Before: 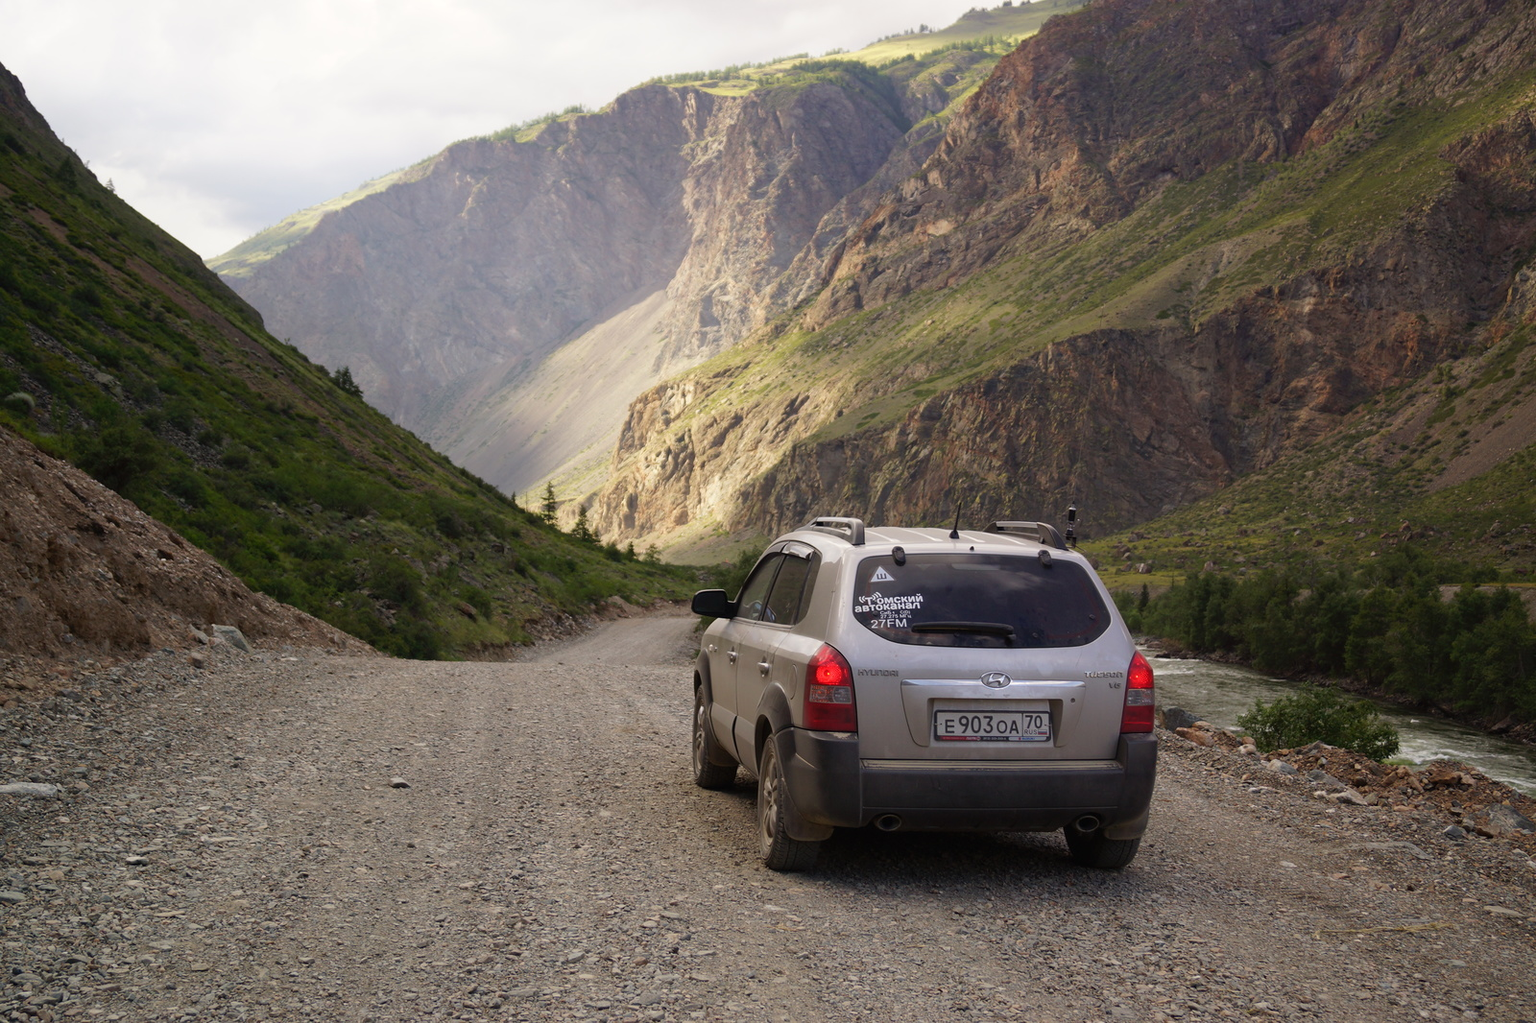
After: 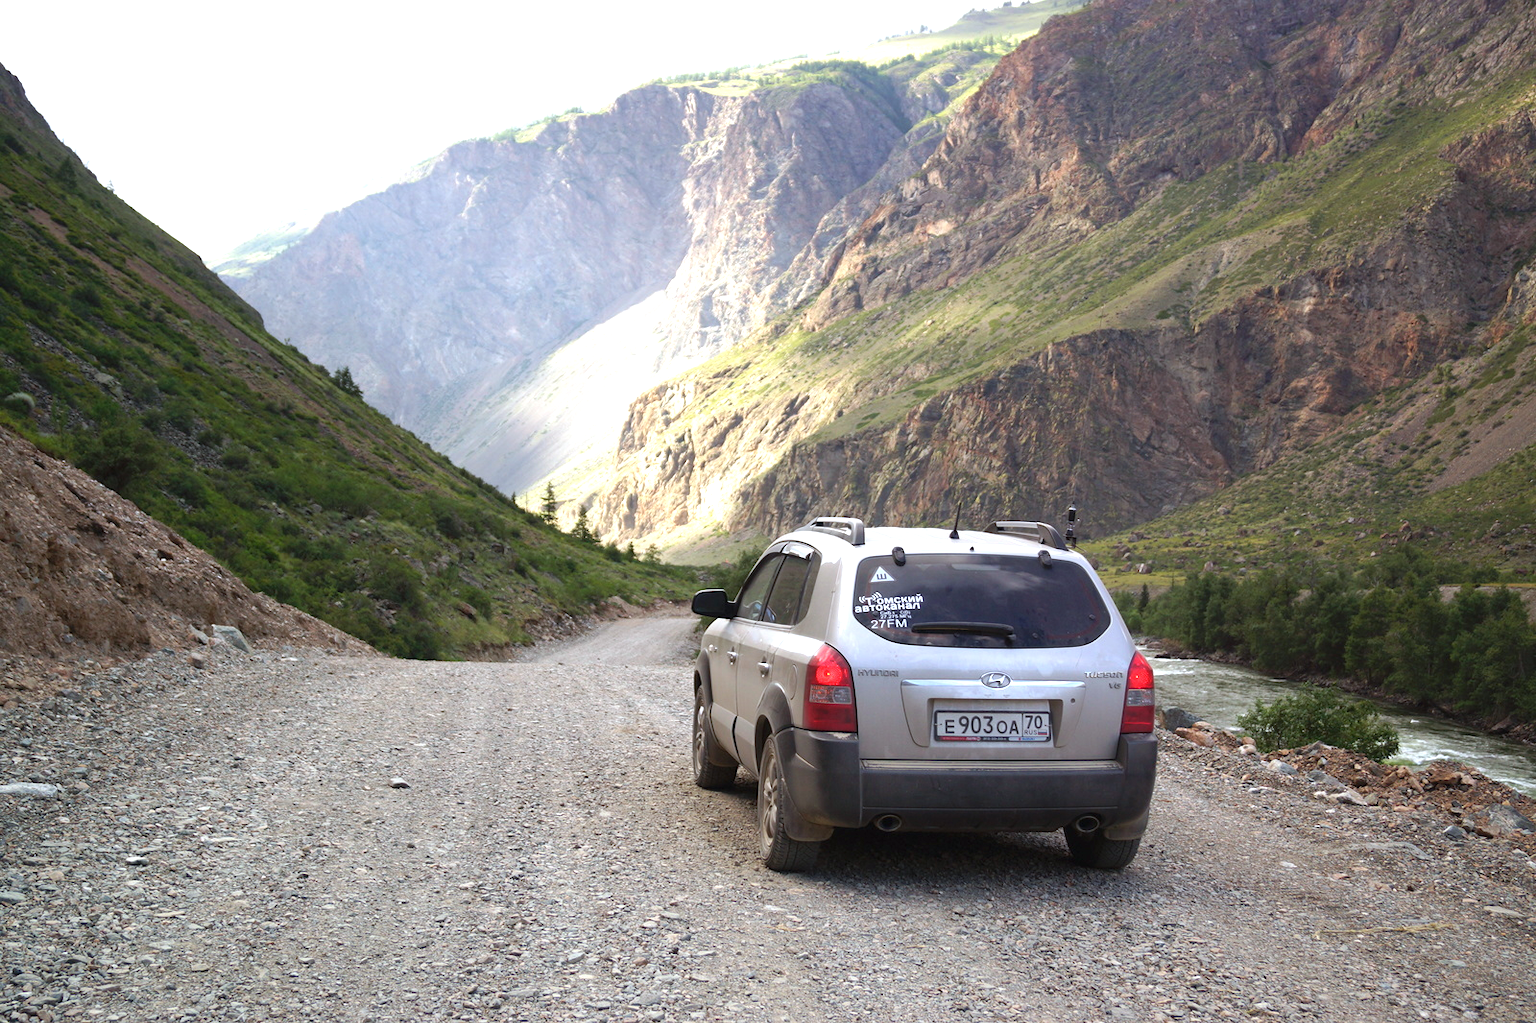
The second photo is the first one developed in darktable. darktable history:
exposure: exposure 1.06 EV, compensate highlight preservation false
color correction: highlights a* -4.08, highlights b* -10.86
